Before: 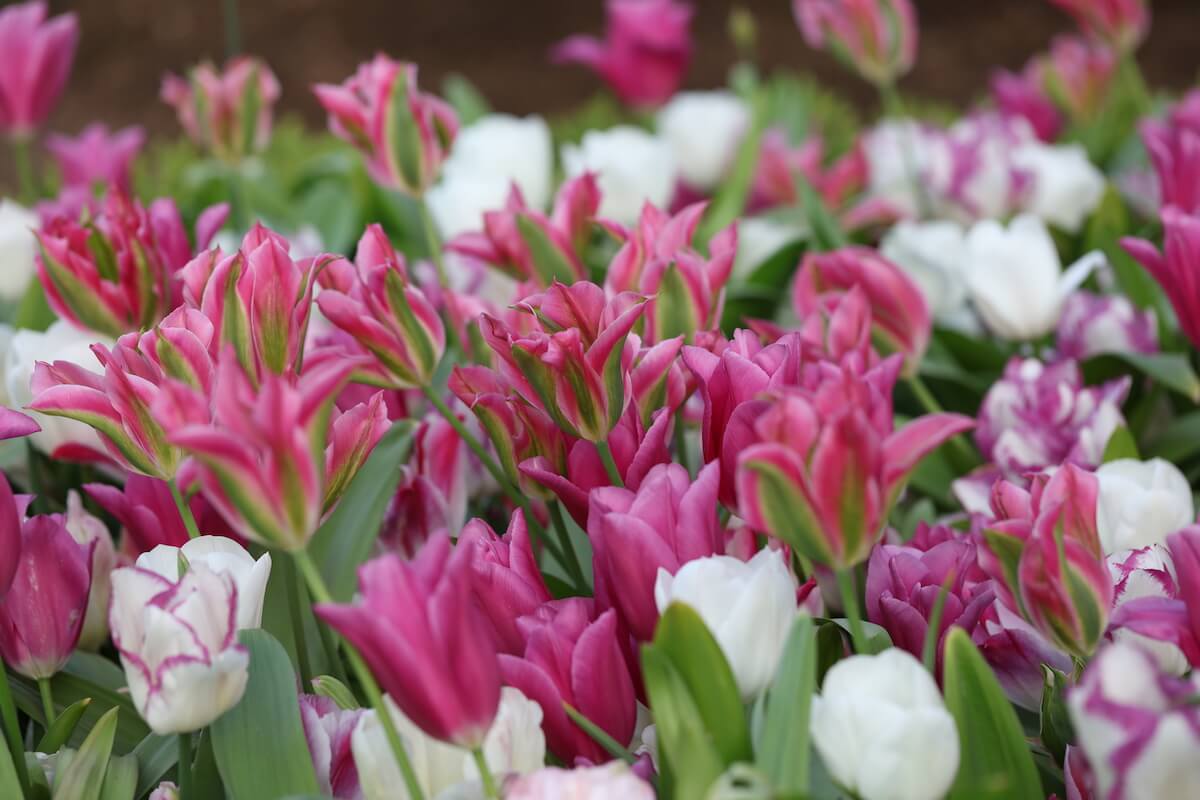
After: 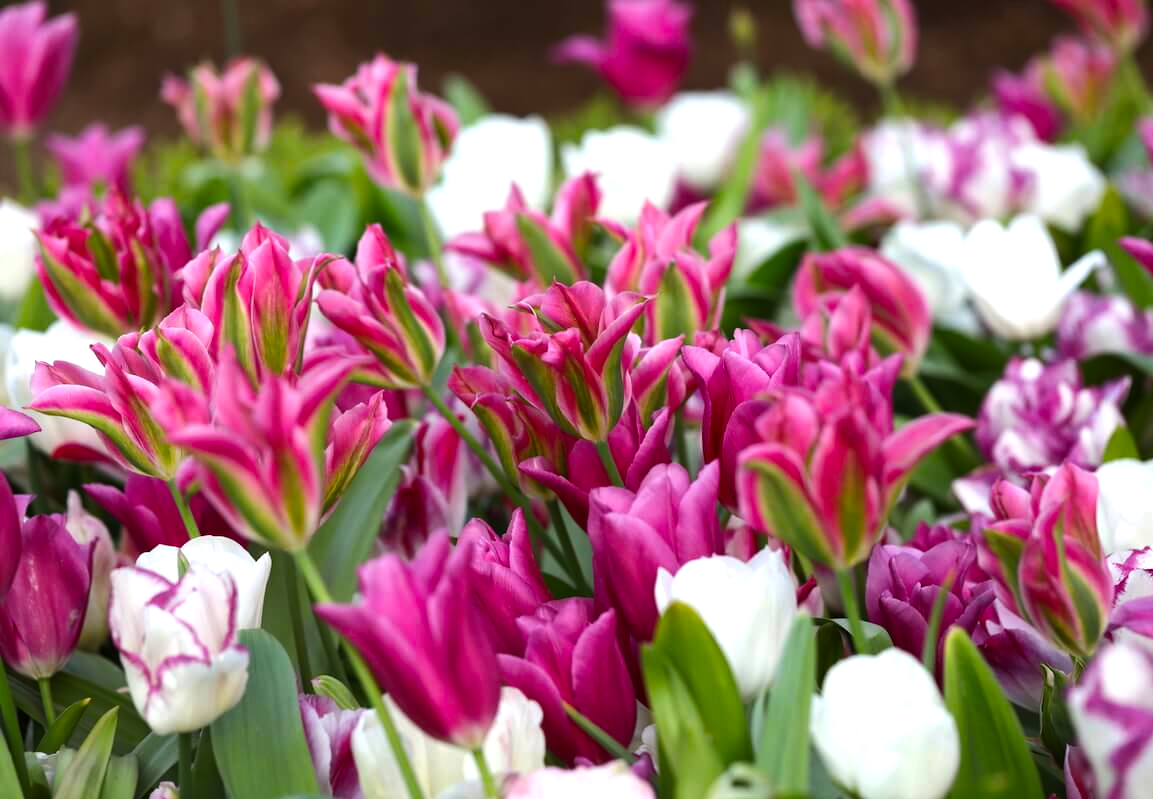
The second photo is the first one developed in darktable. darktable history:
crop: right 3.897%, bottom 0.022%
color balance rgb: shadows lift › chroma 1.005%, shadows lift › hue 31.43°, perceptual saturation grading › global saturation 25.621%, perceptual brilliance grading › highlights 20.663%, perceptual brilliance grading › mid-tones 19.905%, perceptual brilliance grading › shadows -19.845%
